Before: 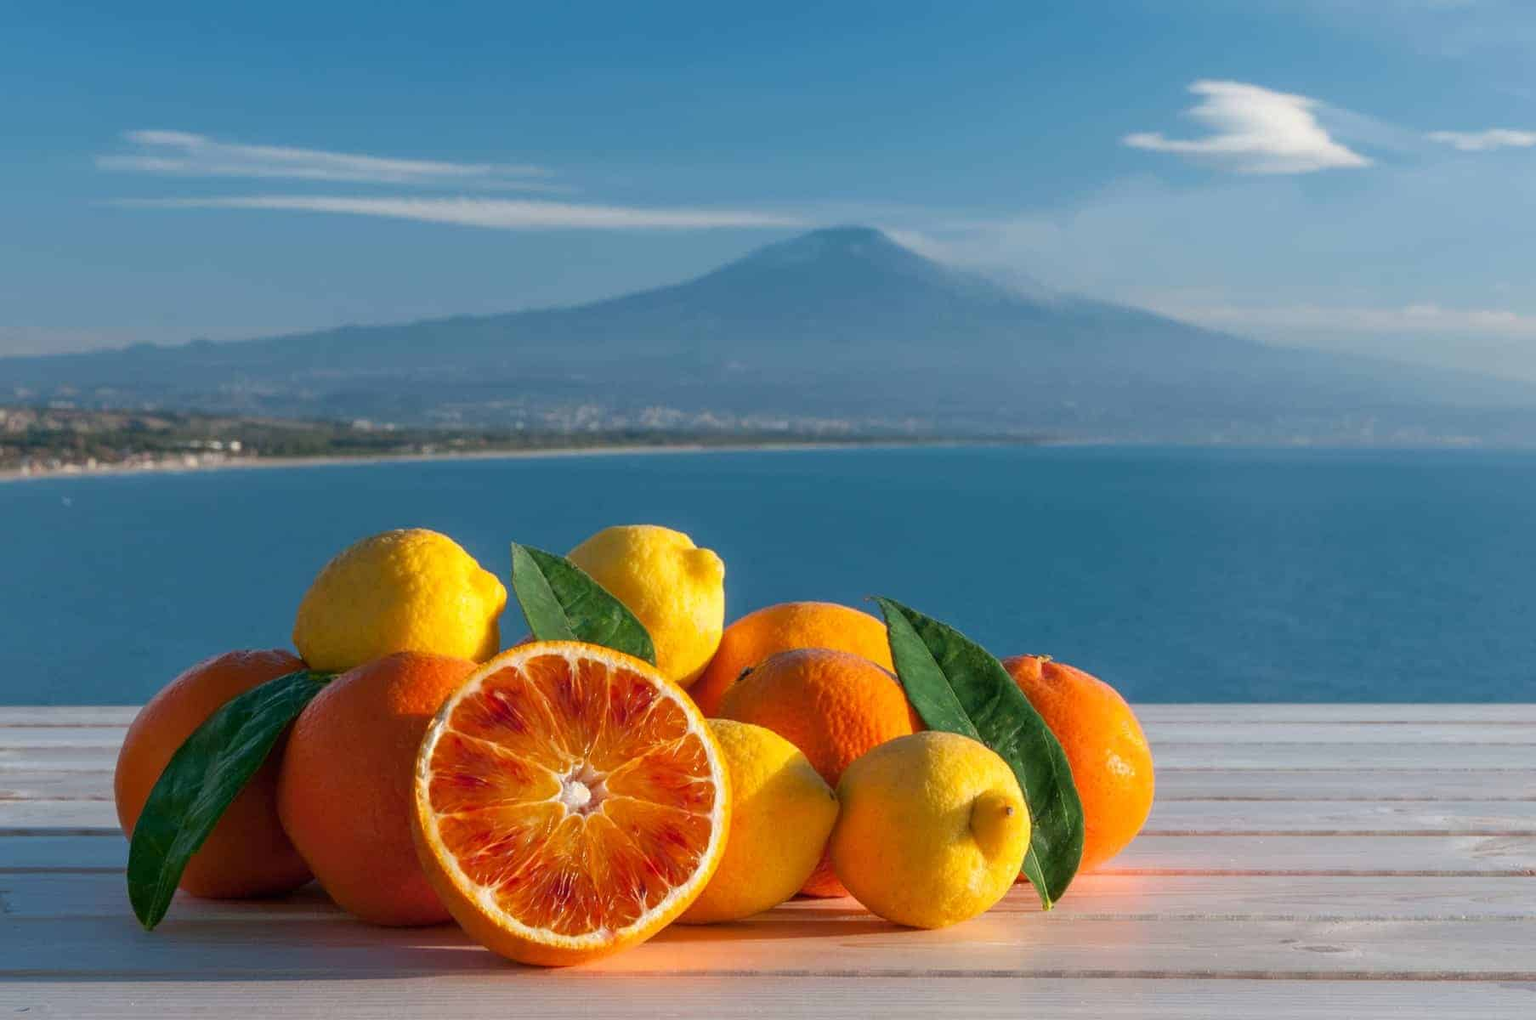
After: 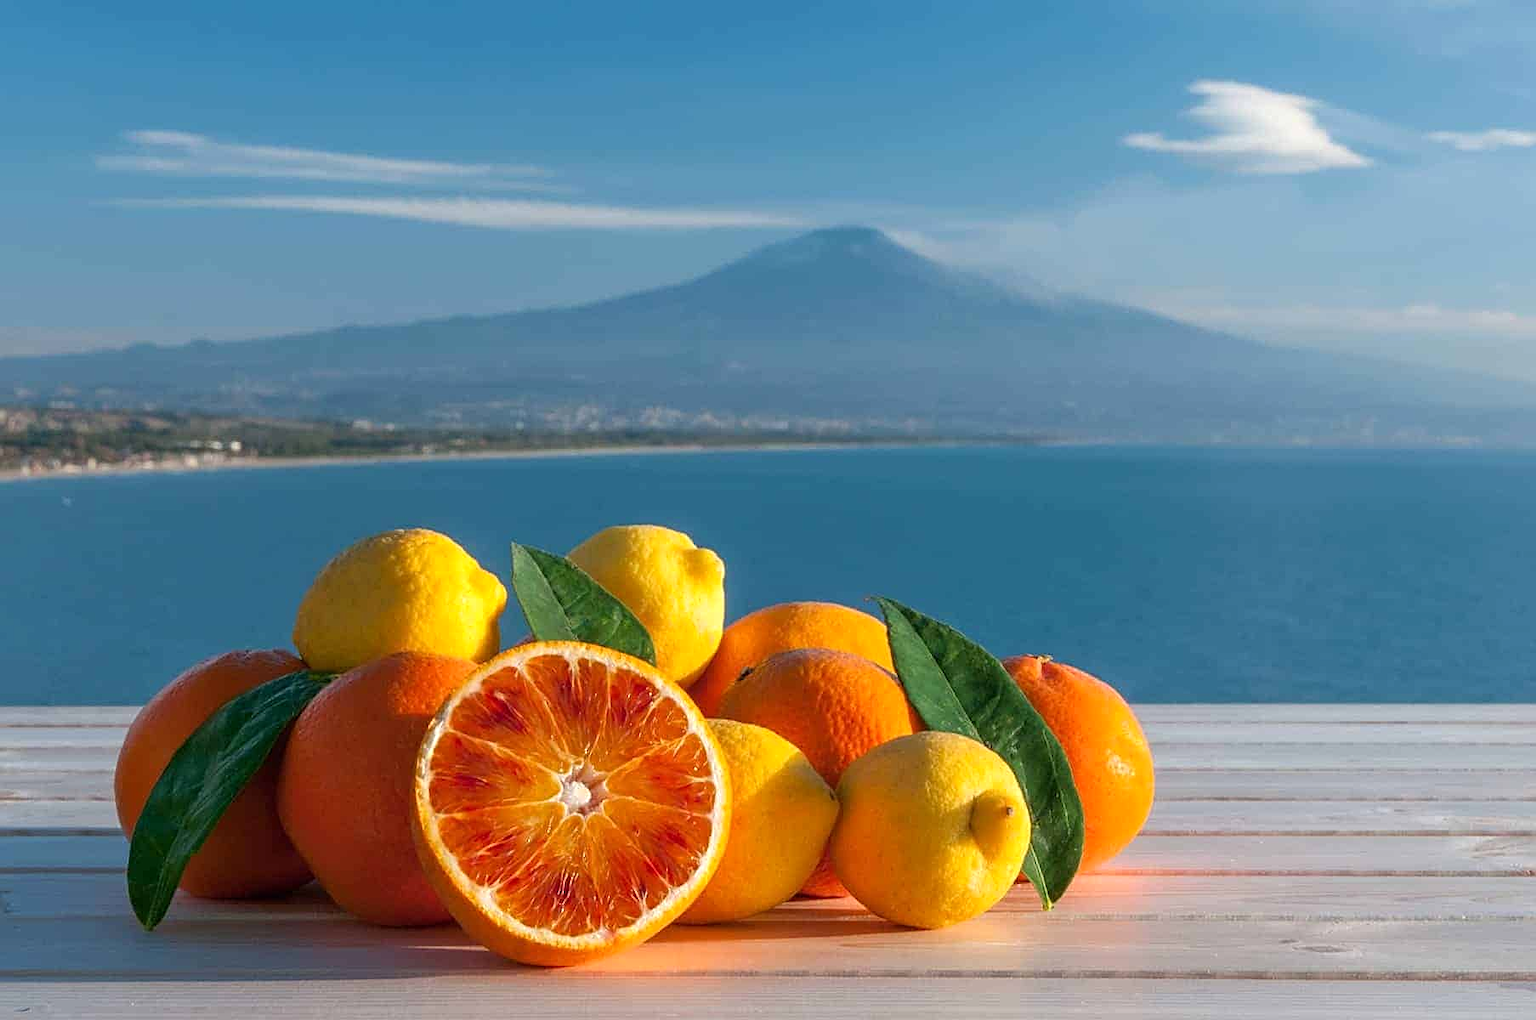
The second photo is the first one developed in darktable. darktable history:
sharpen: on, module defaults
levels: levels [0, 0.48, 0.961]
